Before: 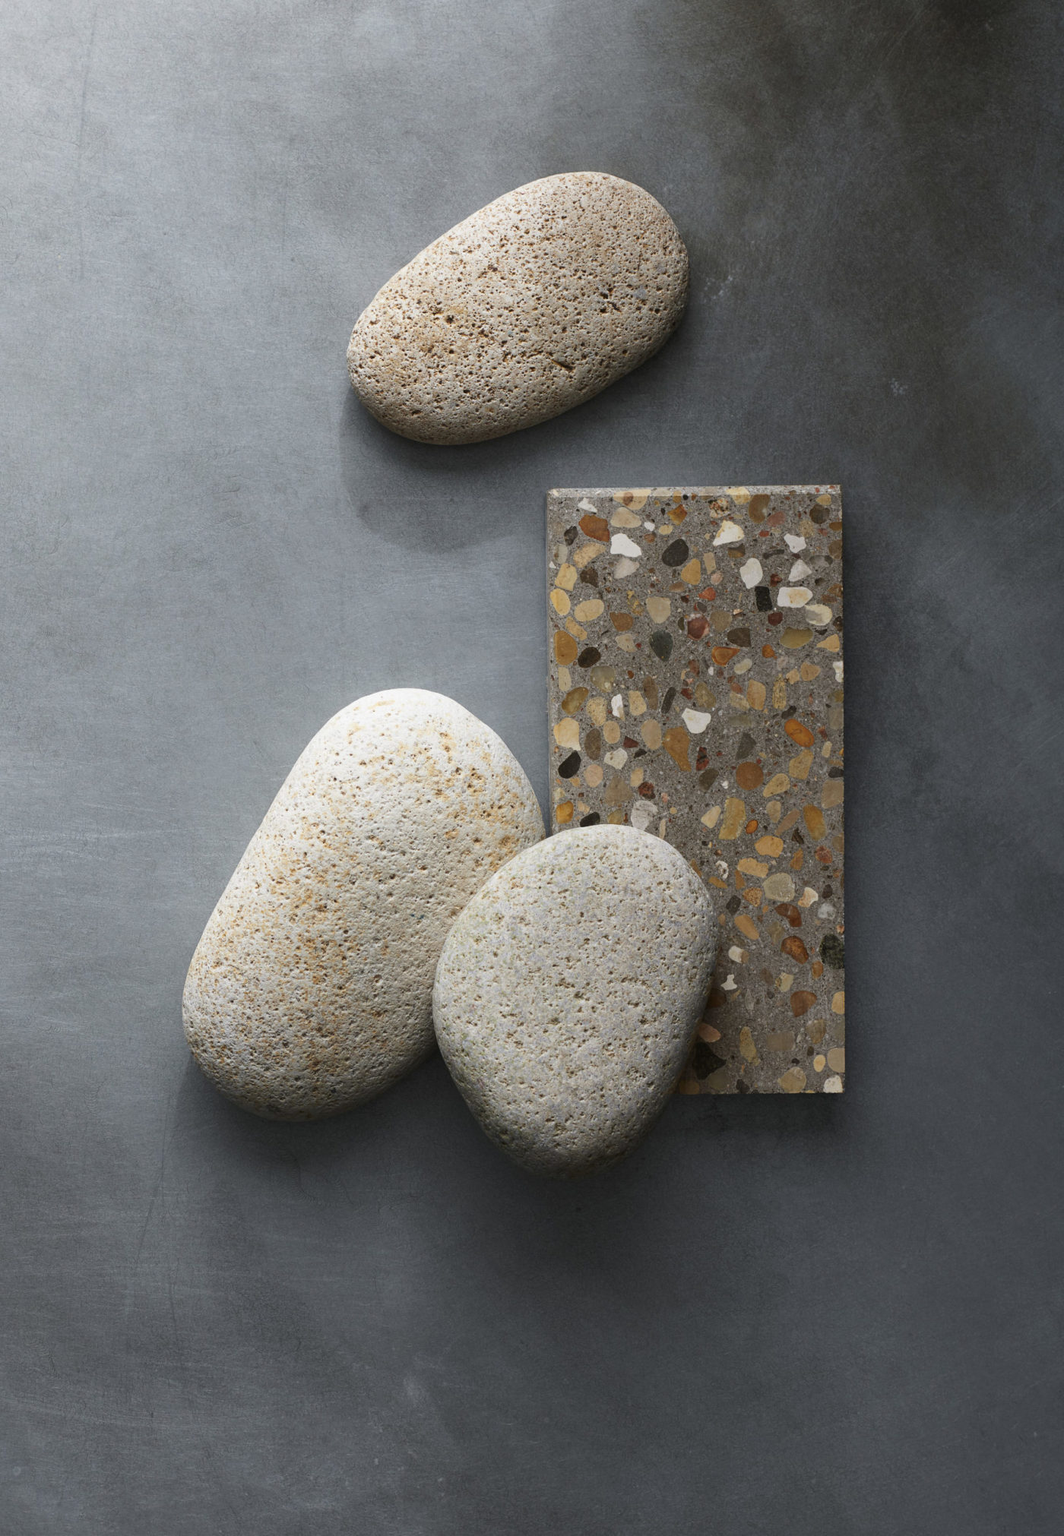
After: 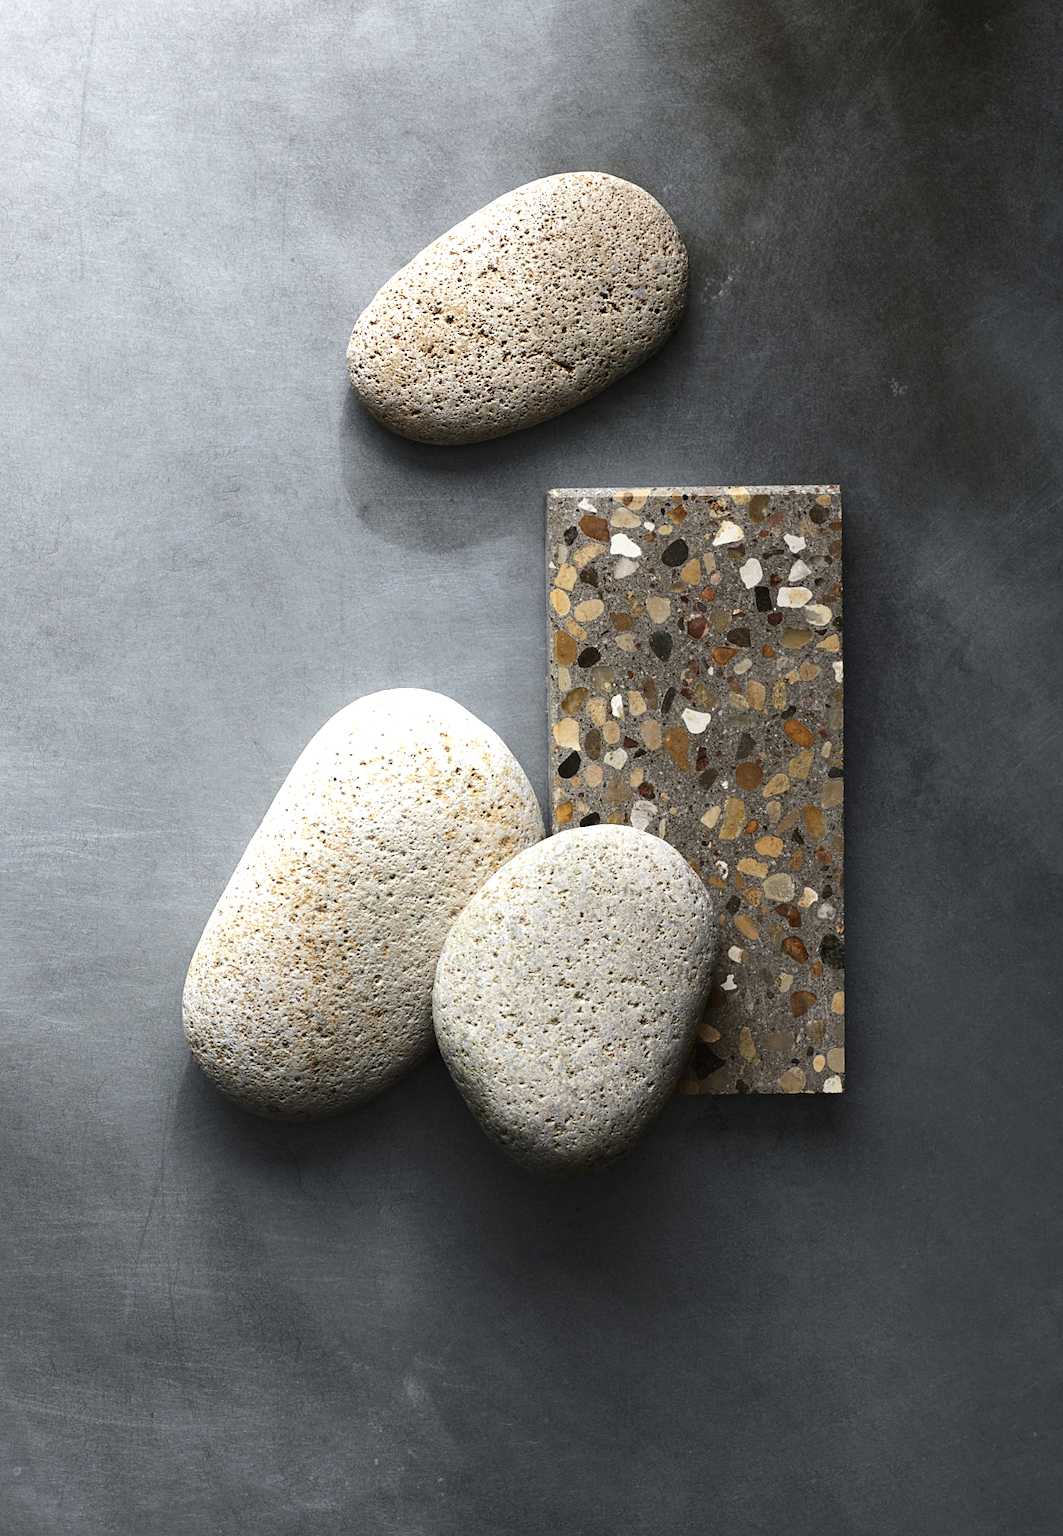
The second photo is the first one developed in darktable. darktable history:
sharpen: amount 0.21
tone equalizer: -8 EV -0.786 EV, -7 EV -0.706 EV, -6 EV -0.627 EV, -5 EV -0.417 EV, -3 EV 0.37 EV, -2 EV 0.6 EV, -1 EV 0.695 EV, +0 EV 0.771 EV, edges refinement/feathering 500, mask exposure compensation -1.57 EV, preserve details no
